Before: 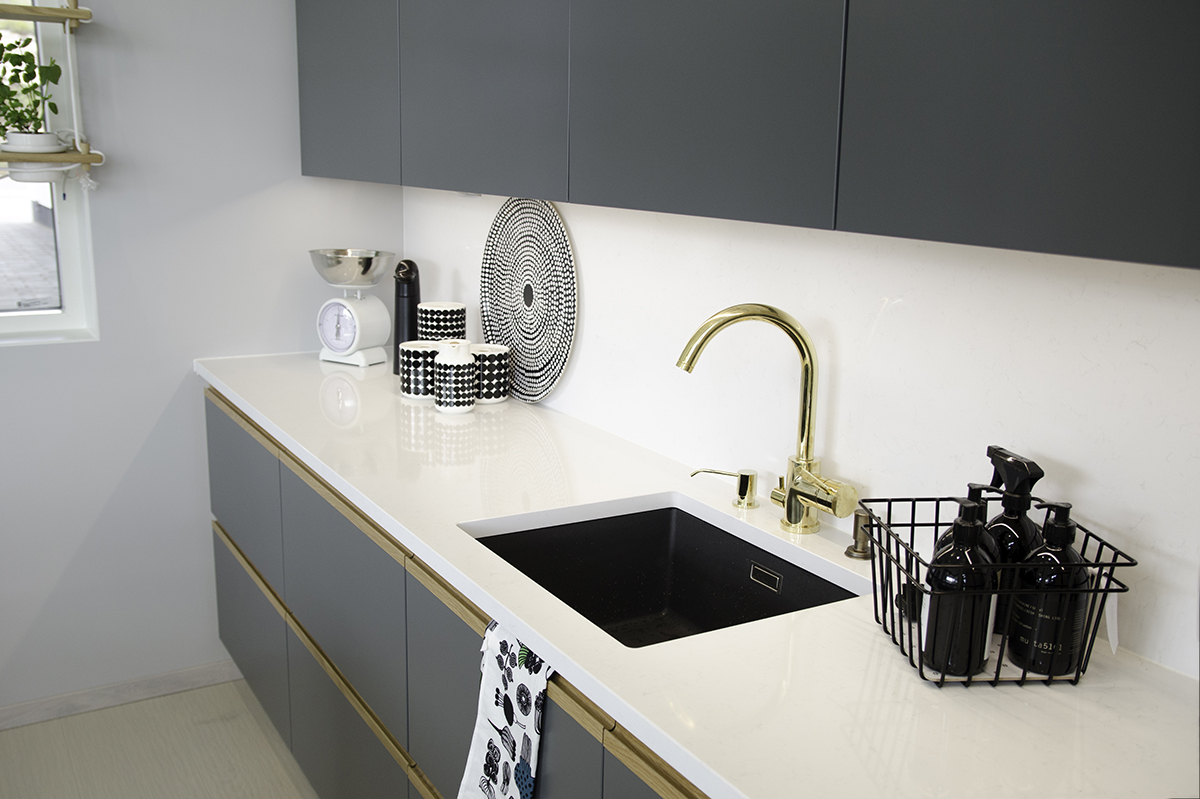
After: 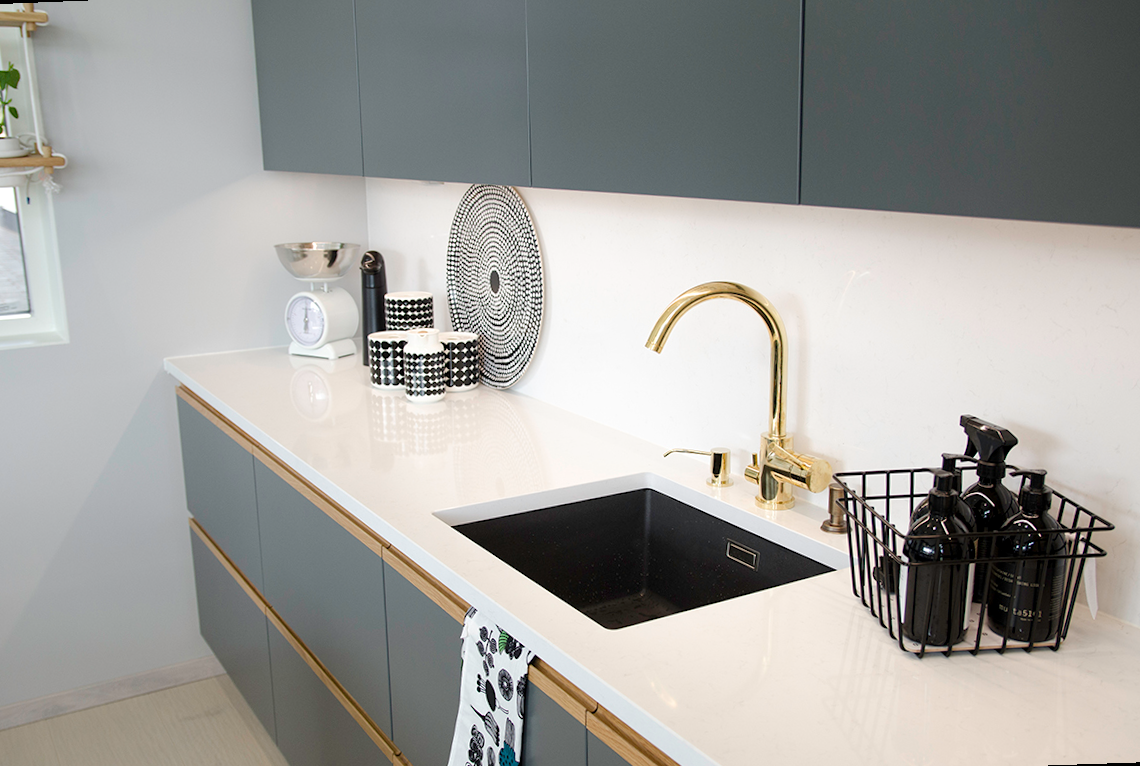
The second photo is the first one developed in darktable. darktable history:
local contrast: highlights 100%, shadows 100%, detail 120%, midtone range 0.2
rotate and perspective: rotation -2.12°, lens shift (vertical) 0.009, lens shift (horizontal) -0.008, automatic cropping original format, crop left 0.036, crop right 0.964, crop top 0.05, crop bottom 0.959
